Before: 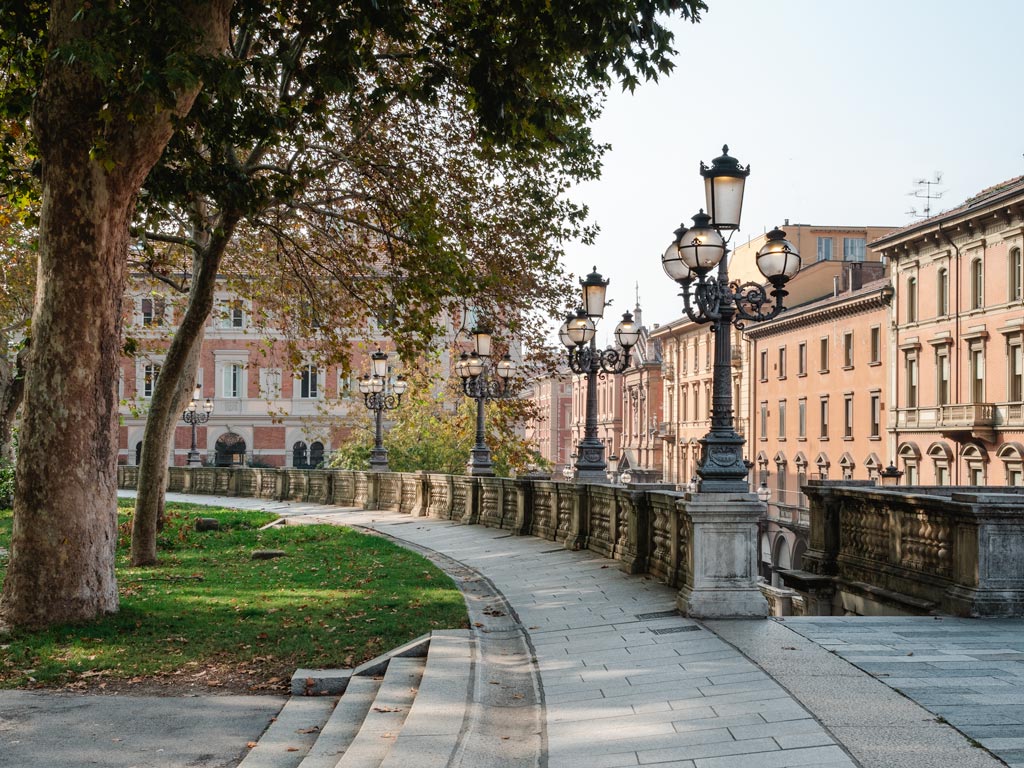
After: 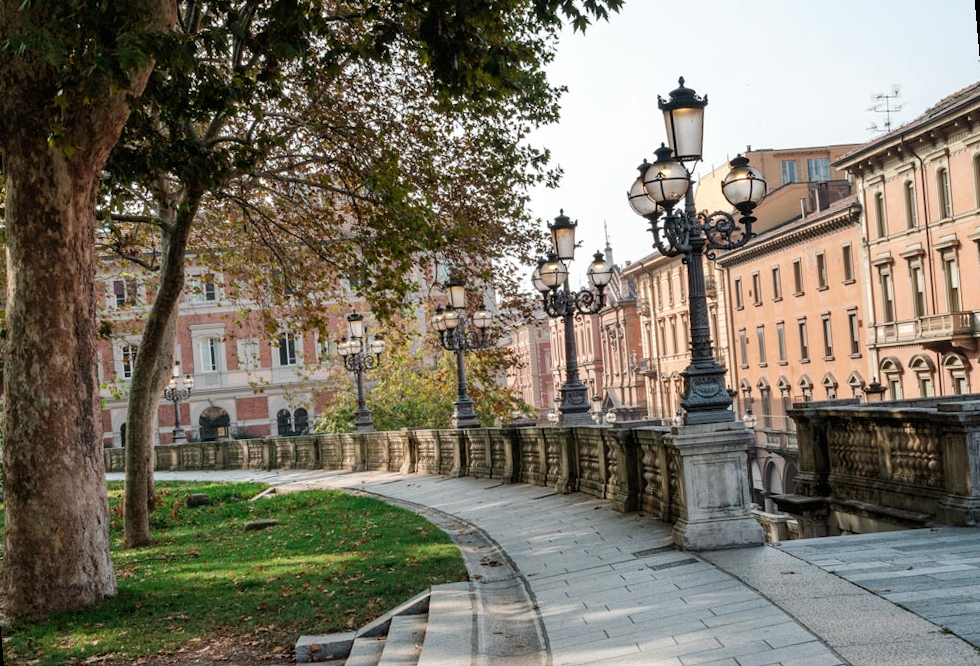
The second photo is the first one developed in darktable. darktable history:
local contrast: highlights 100%, shadows 100%, detail 120%, midtone range 0.2
rotate and perspective: rotation -5°, crop left 0.05, crop right 0.952, crop top 0.11, crop bottom 0.89
